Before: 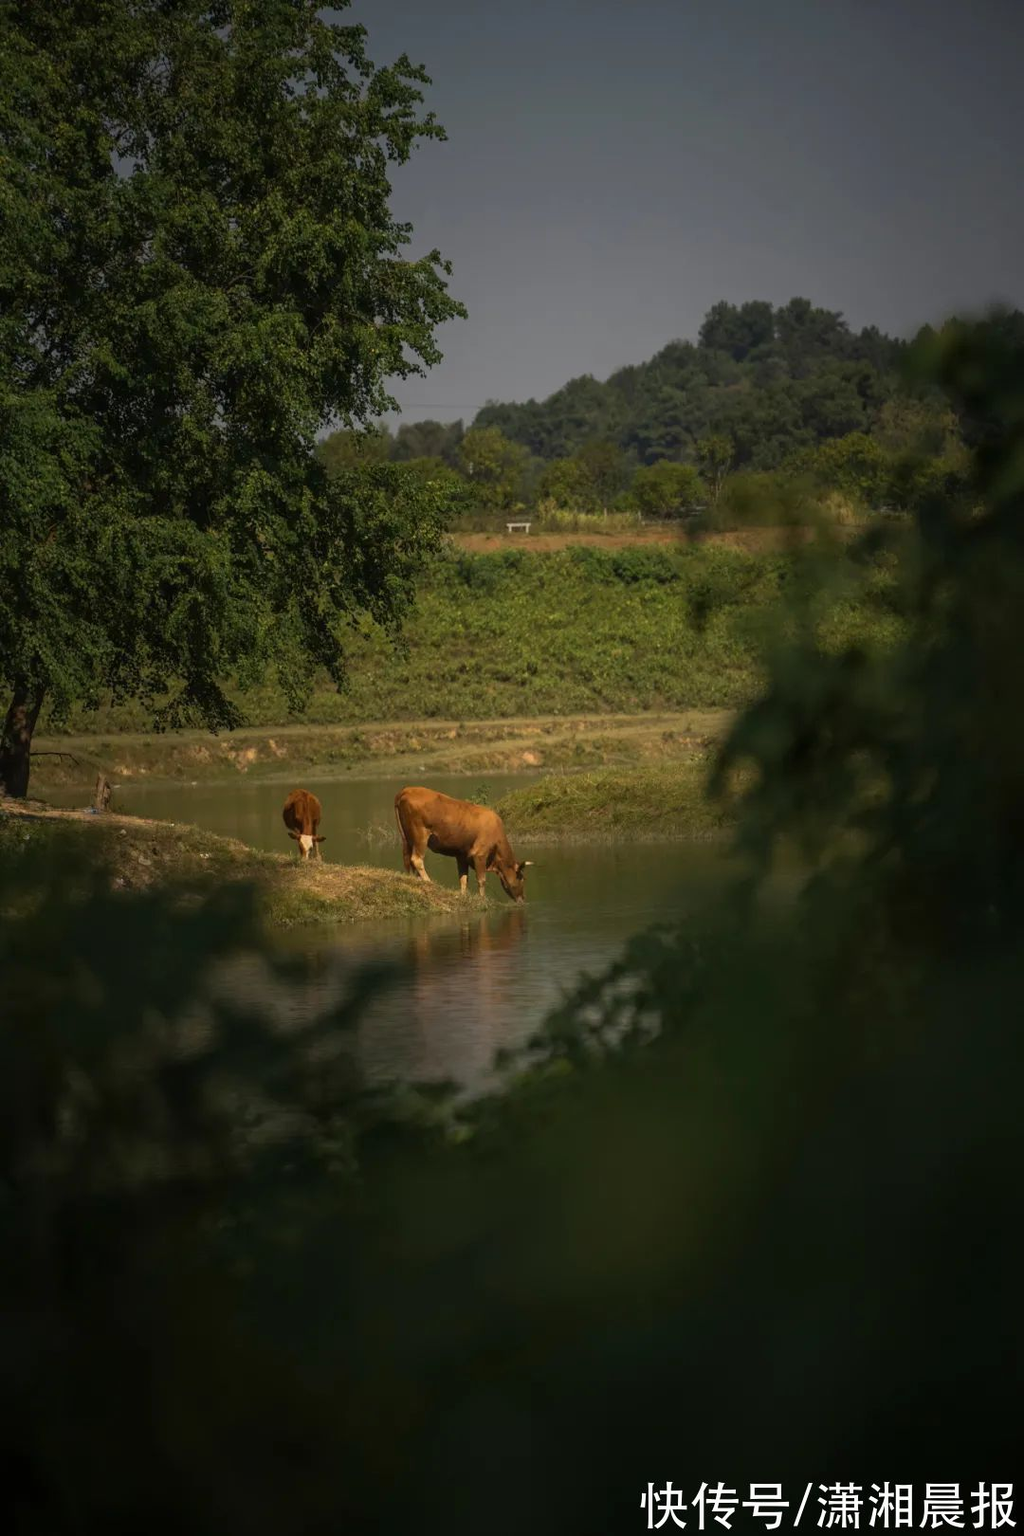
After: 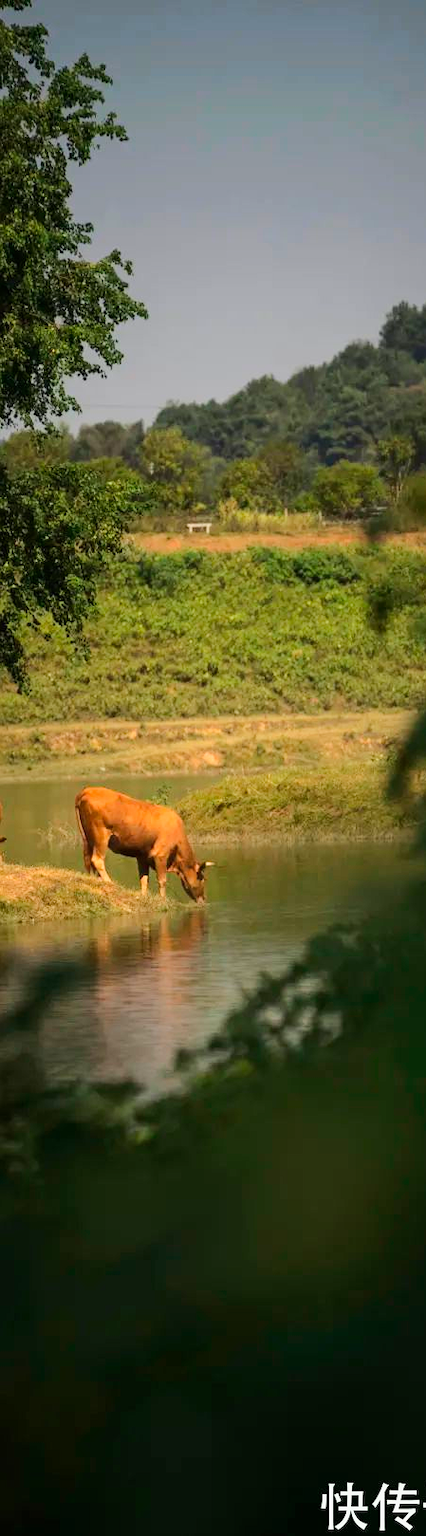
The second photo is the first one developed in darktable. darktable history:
base curve: curves: ch0 [(0, 0) (0.025, 0.046) (0.112, 0.277) (0.467, 0.74) (0.814, 0.929) (1, 0.942)]
crop: left 31.229%, right 27.105%
